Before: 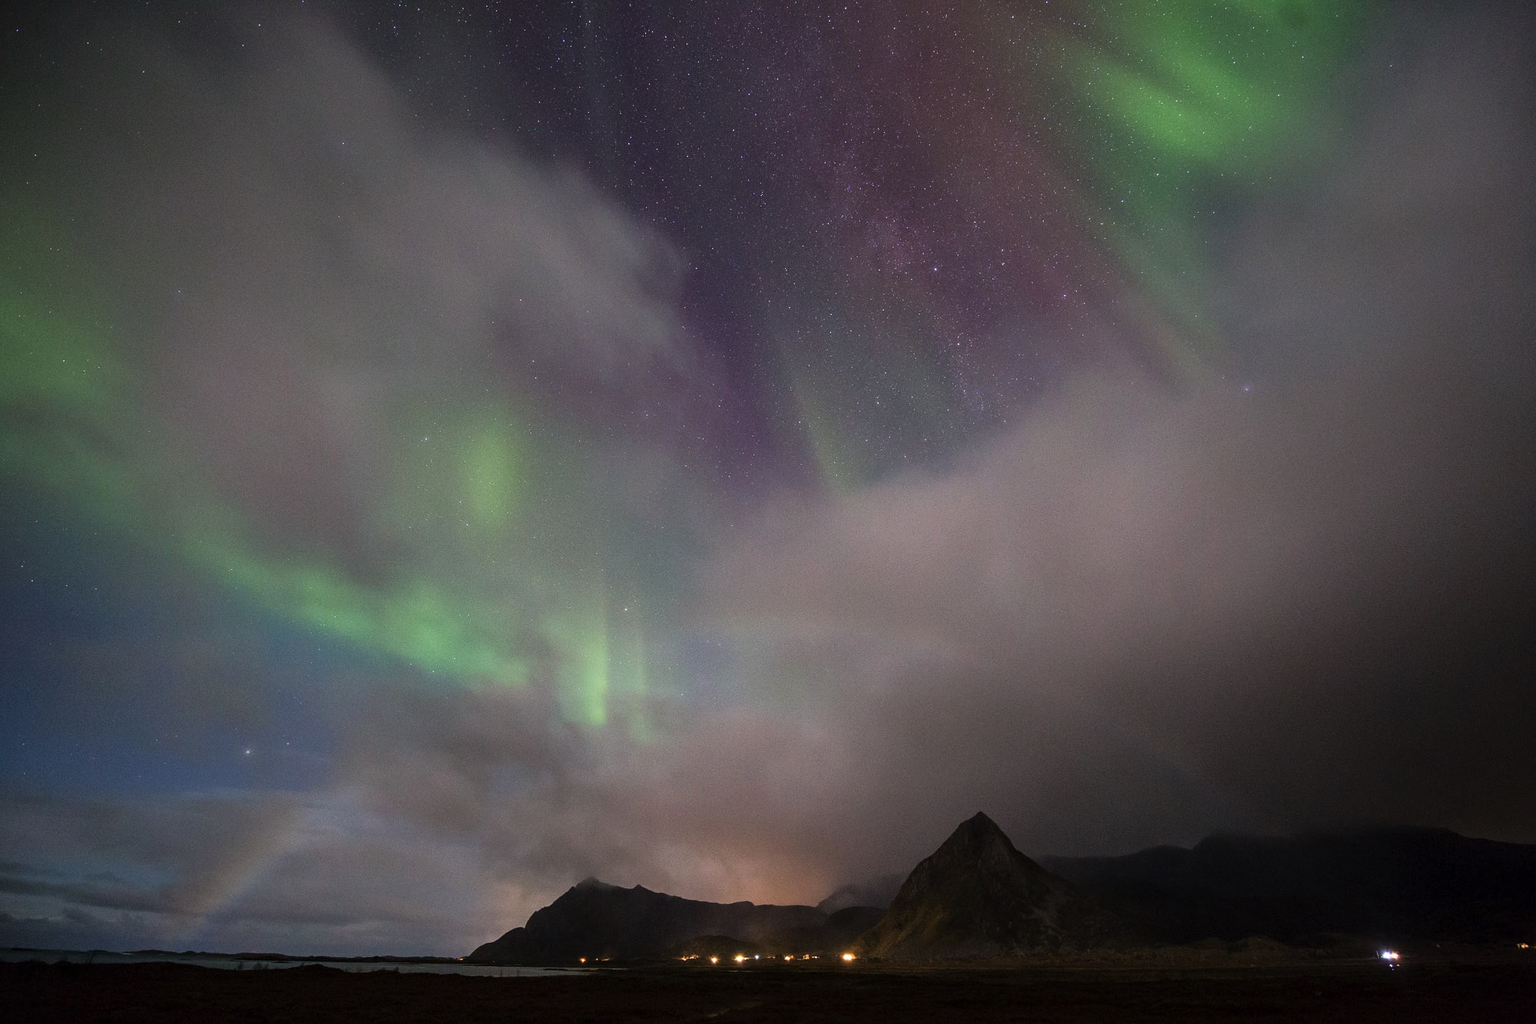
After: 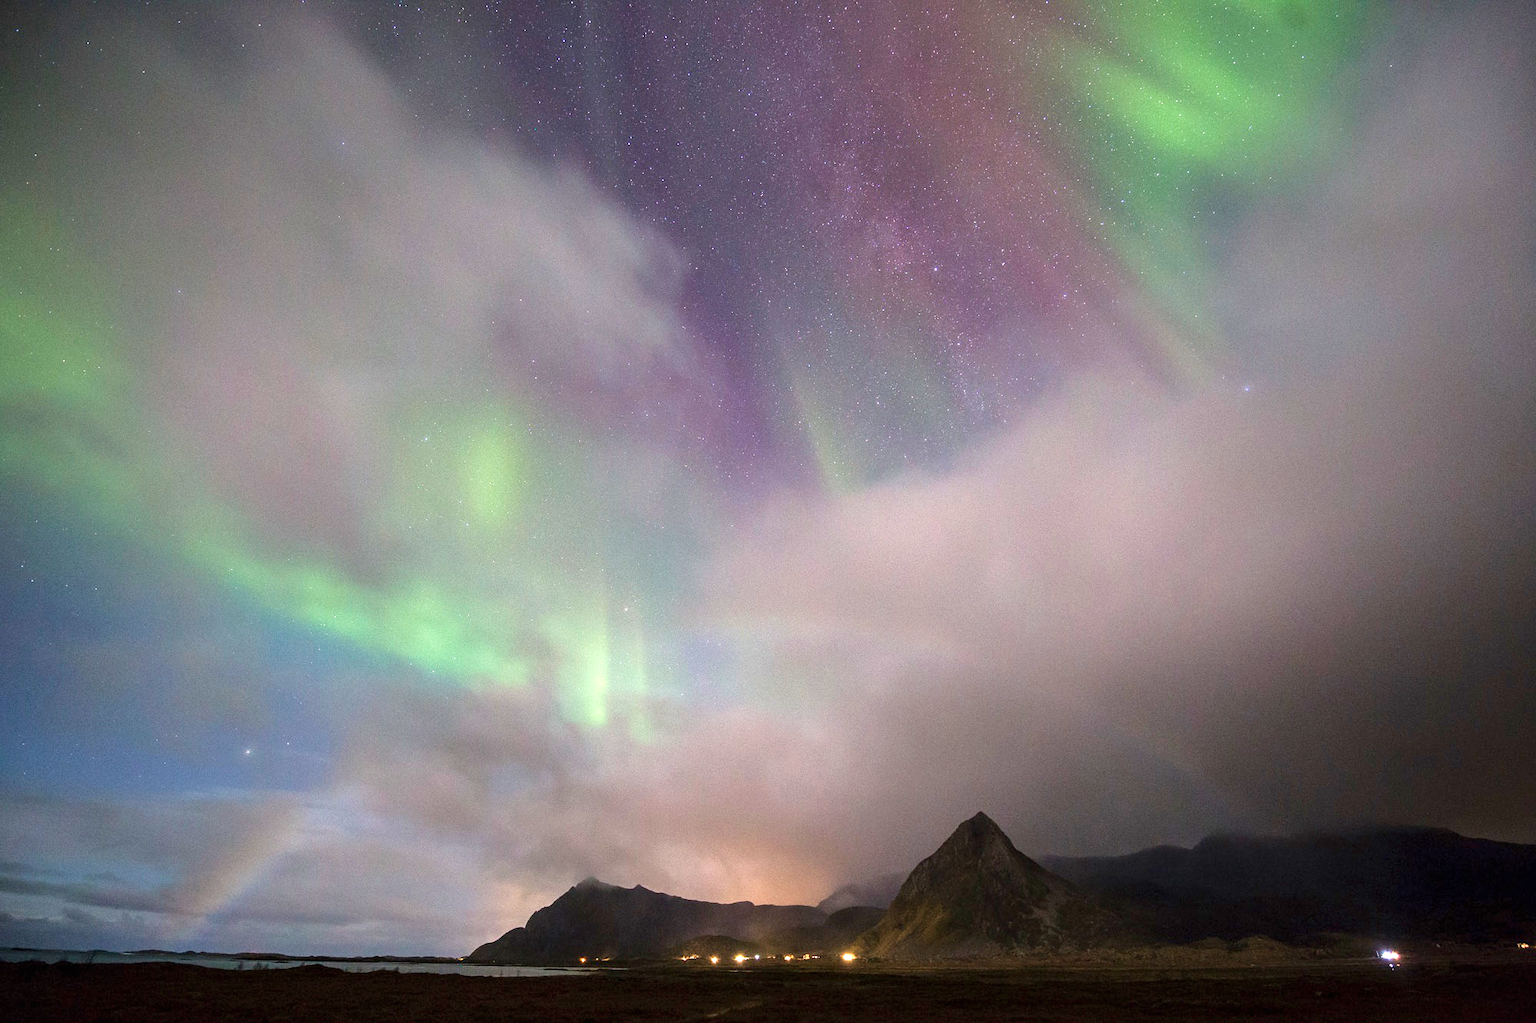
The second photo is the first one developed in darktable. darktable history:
exposure: black level correction 0, exposure 0.877 EV, compensate exposure bias true, compensate highlight preservation false
velvia: on, module defaults
